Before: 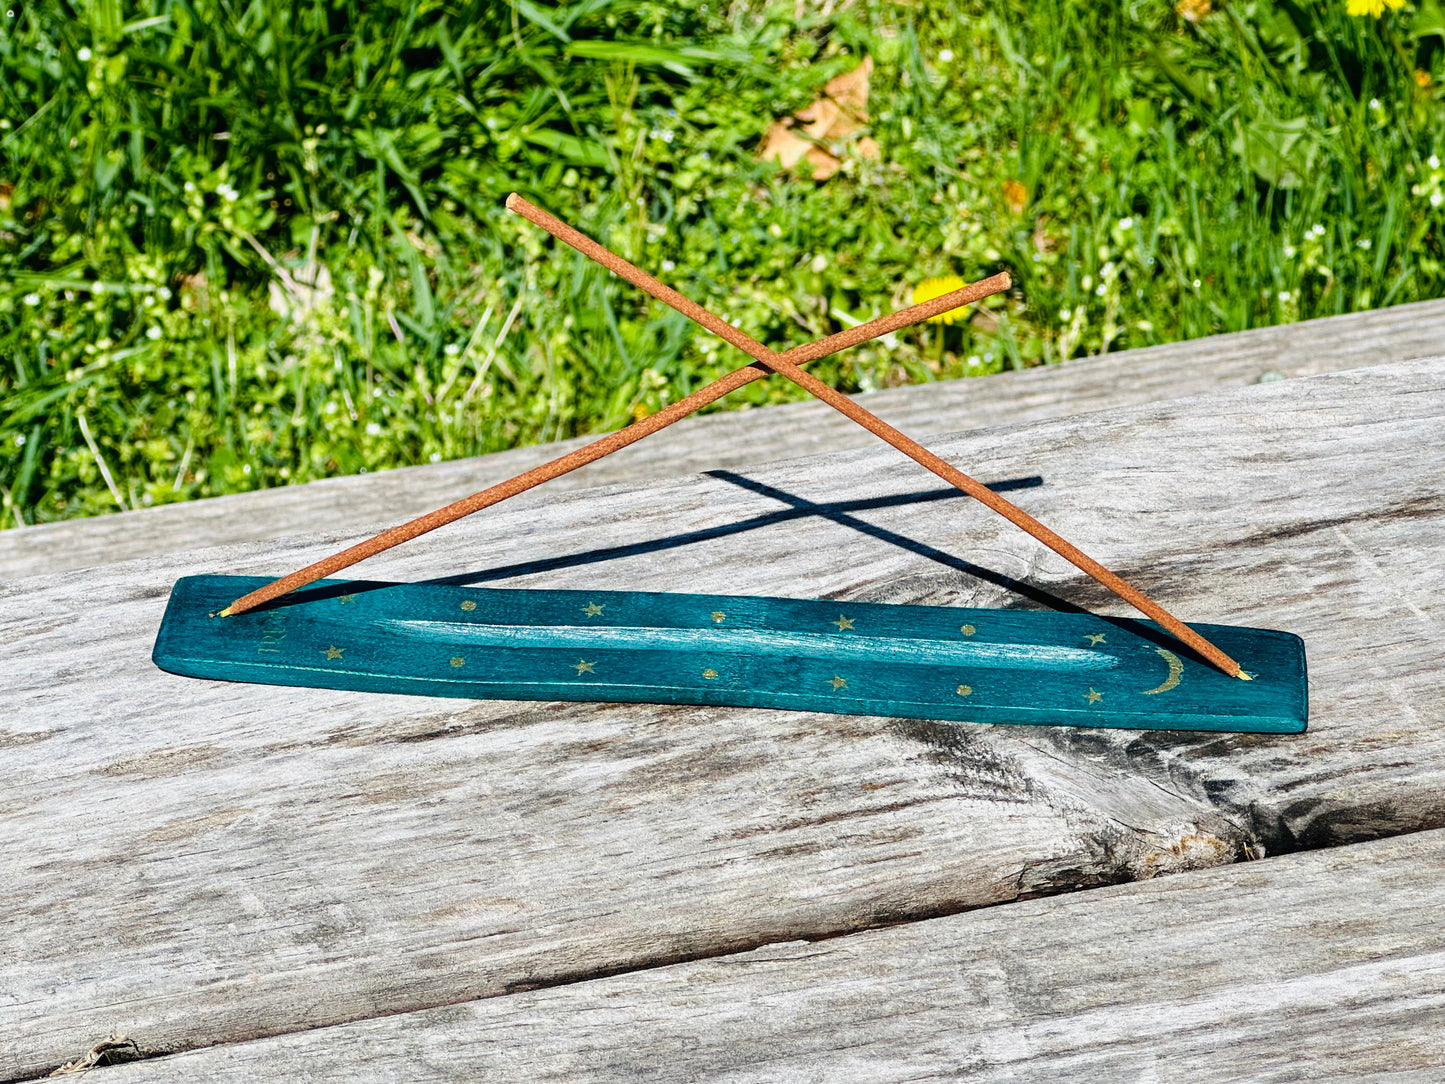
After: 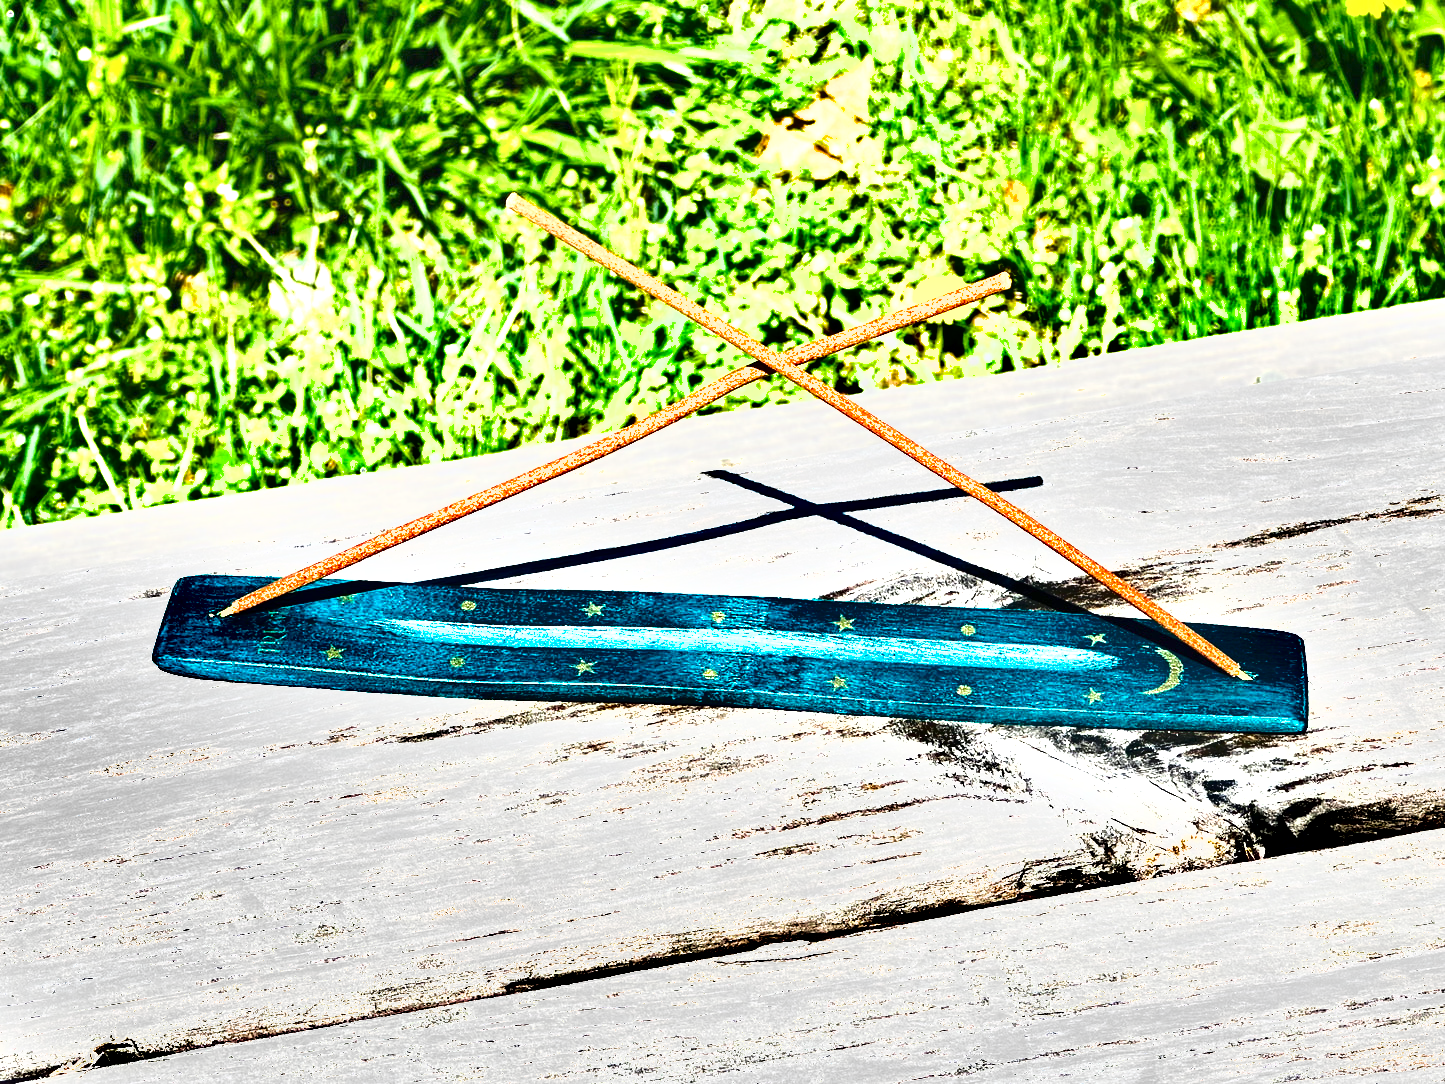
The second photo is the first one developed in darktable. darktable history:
shadows and highlights: soften with gaussian
exposure: black level correction 0, exposure 1.675 EV, compensate exposure bias true, compensate highlight preservation false
